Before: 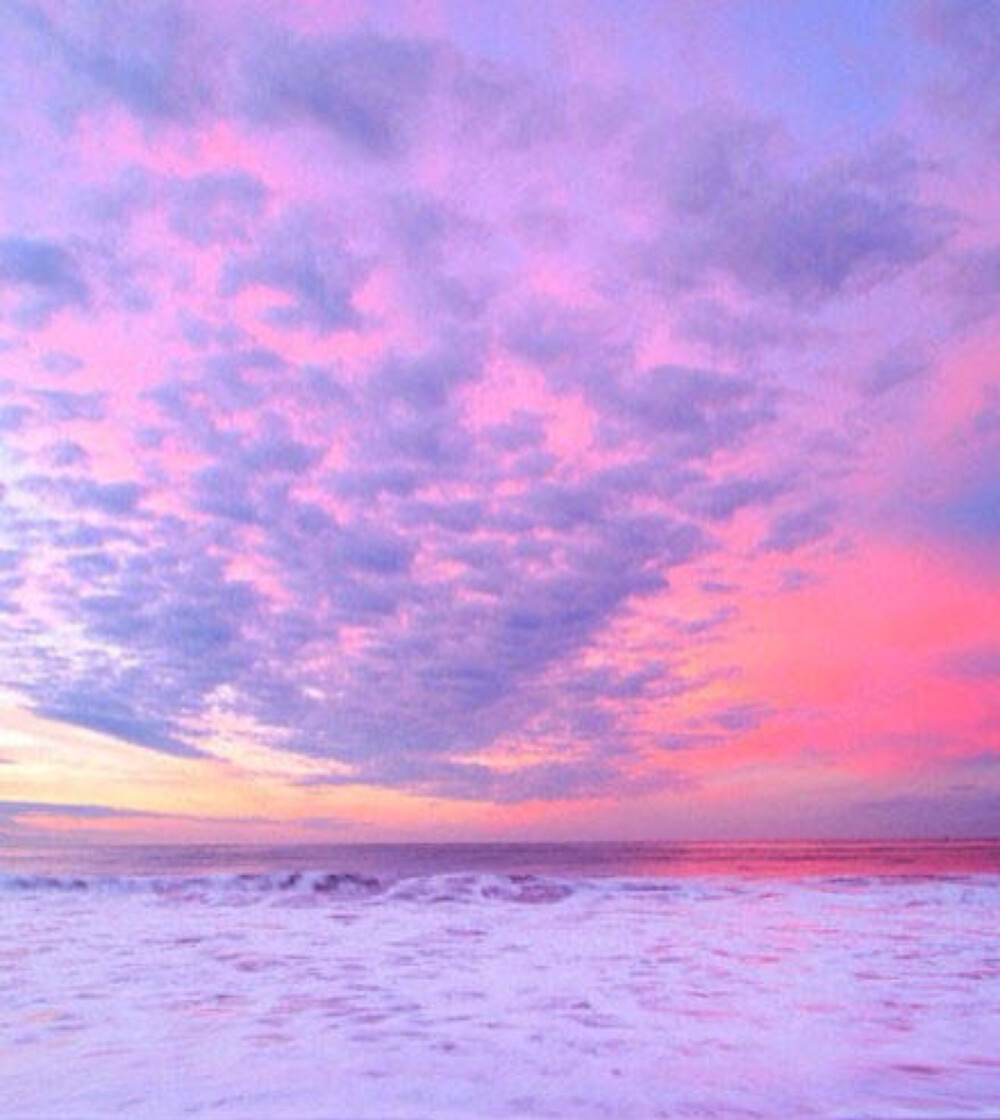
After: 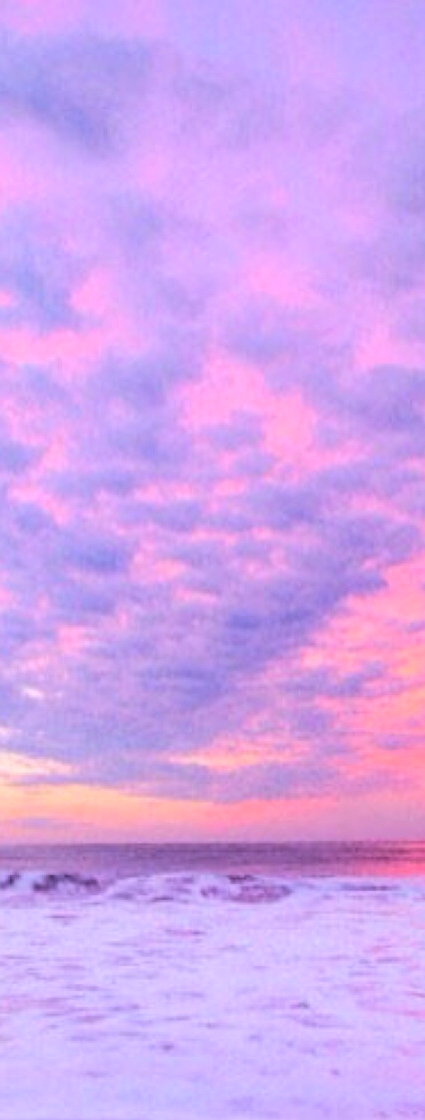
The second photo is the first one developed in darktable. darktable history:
crop: left 28.151%, right 29.275%
tone curve: curves: ch0 [(0, 0.01) (0.037, 0.032) (0.131, 0.108) (0.275, 0.256) (0.483, 0.512) (0.61, 0.665) (0.696, 0.742) (0.792, 0.819) (0.911, 0.925) (0.997, 0.995)]; ch1 [(0, 0) (0.301, 0.3) (0.423, 0.421) (0.492, 0.488) (0.507, 0.503) (0.53, 0.532) (0.573, 0.586) (0.683, 0.702) (0.746, 0.77) (1, 1)]; ch2 [(0, 0) (0.246, 0.233) (0.36, 0.352) (0.415, 0.415) (0.485, 0.487) (0.502, 0.504) (0.525, 0.518) (0.539, 0.539) (0.587, 0.594) (0.636, 0.652) (0.711, 0.729) (0.845, 0.855) (0.998, 0.977)], color space Lab, linked channels, preserve colors none
